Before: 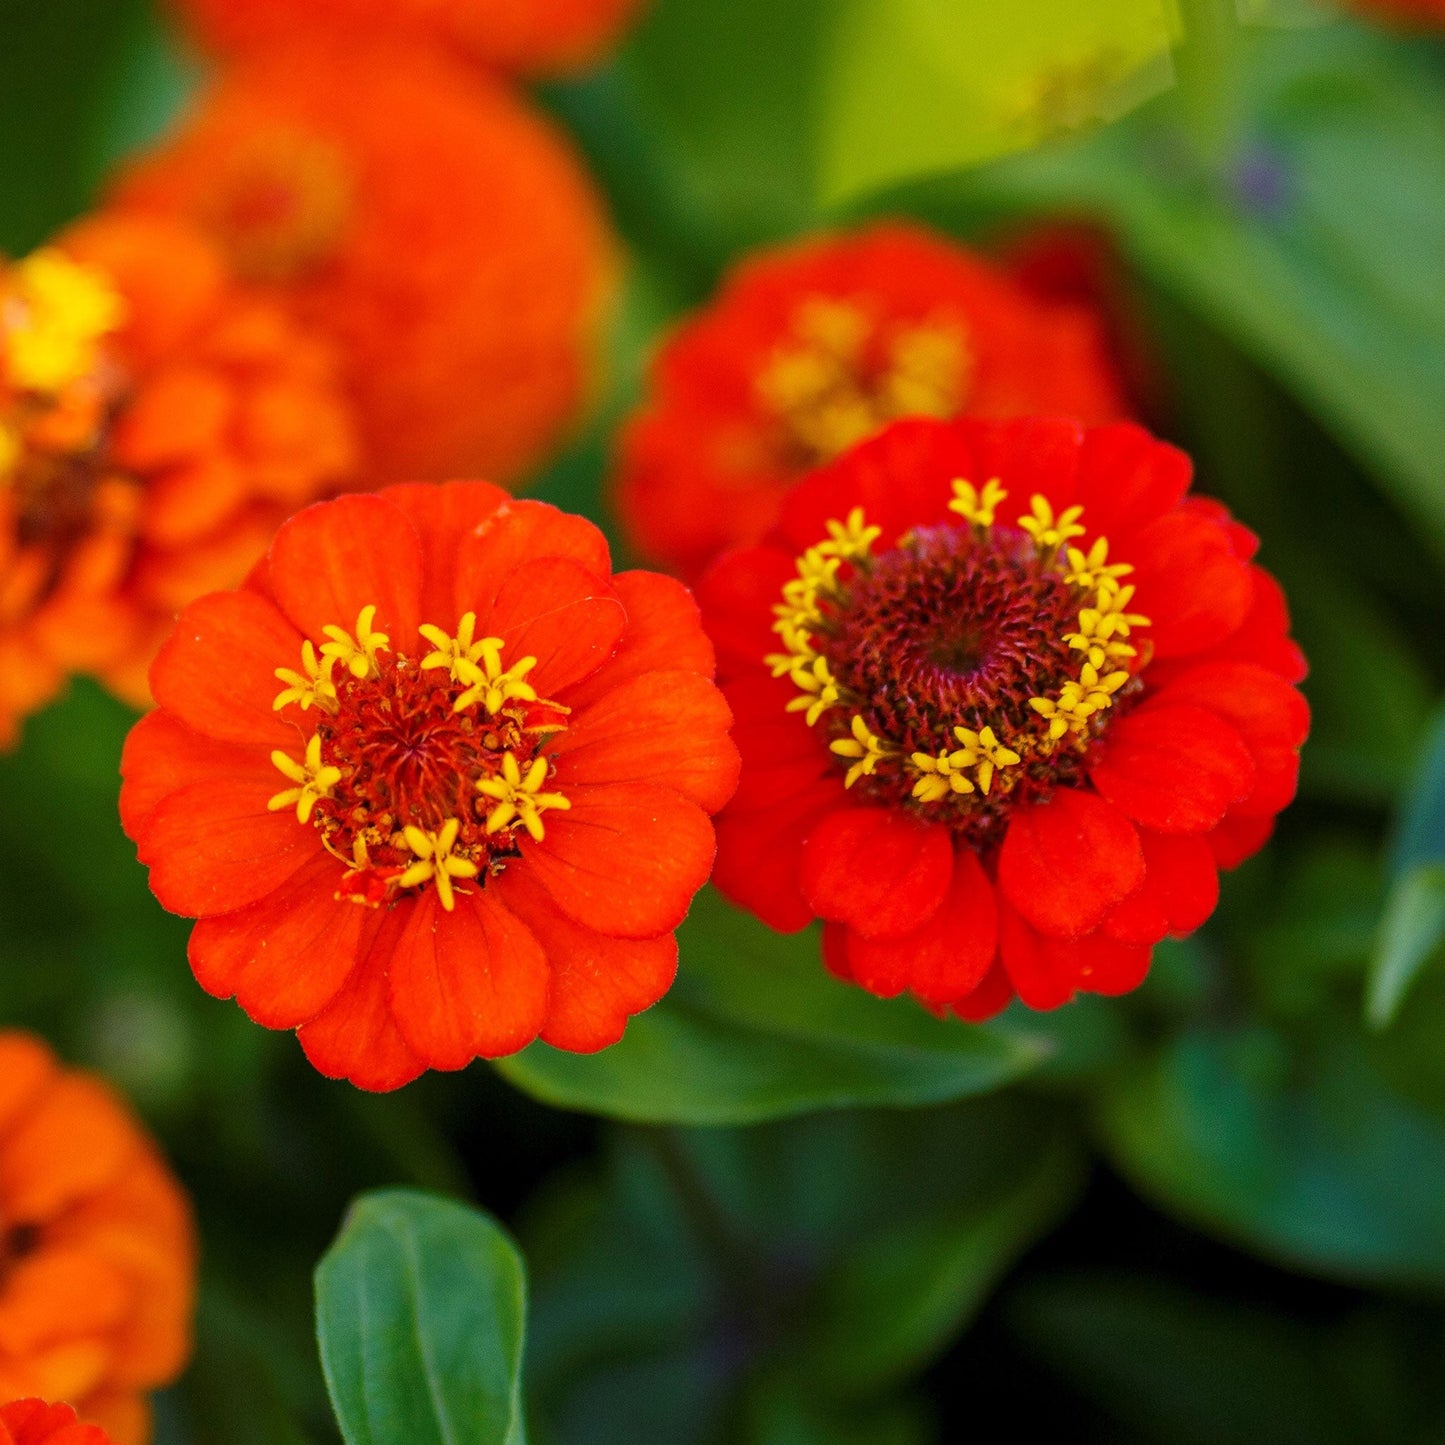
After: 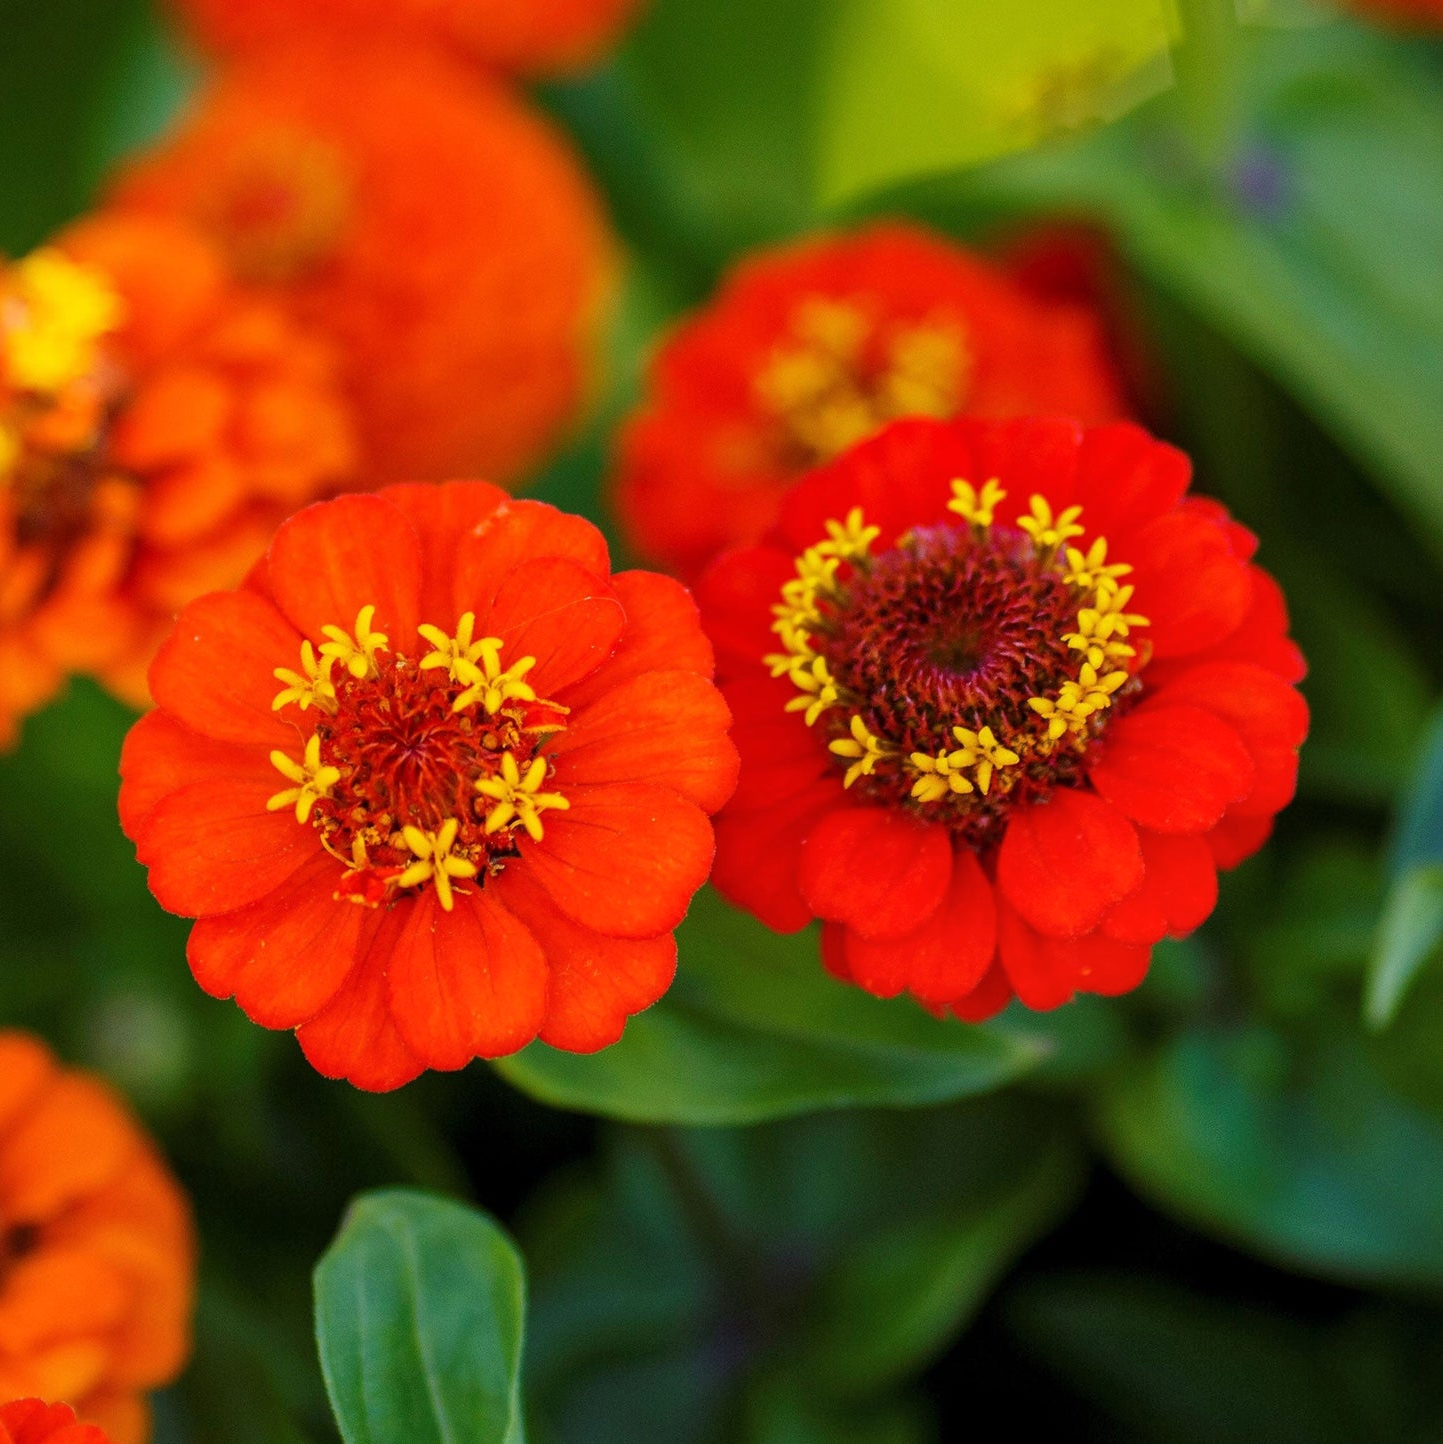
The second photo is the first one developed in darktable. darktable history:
crop and rotate: left 0.126%
shadows and highlights: radius 337.17, shadows 29.01, soften with gaussian
